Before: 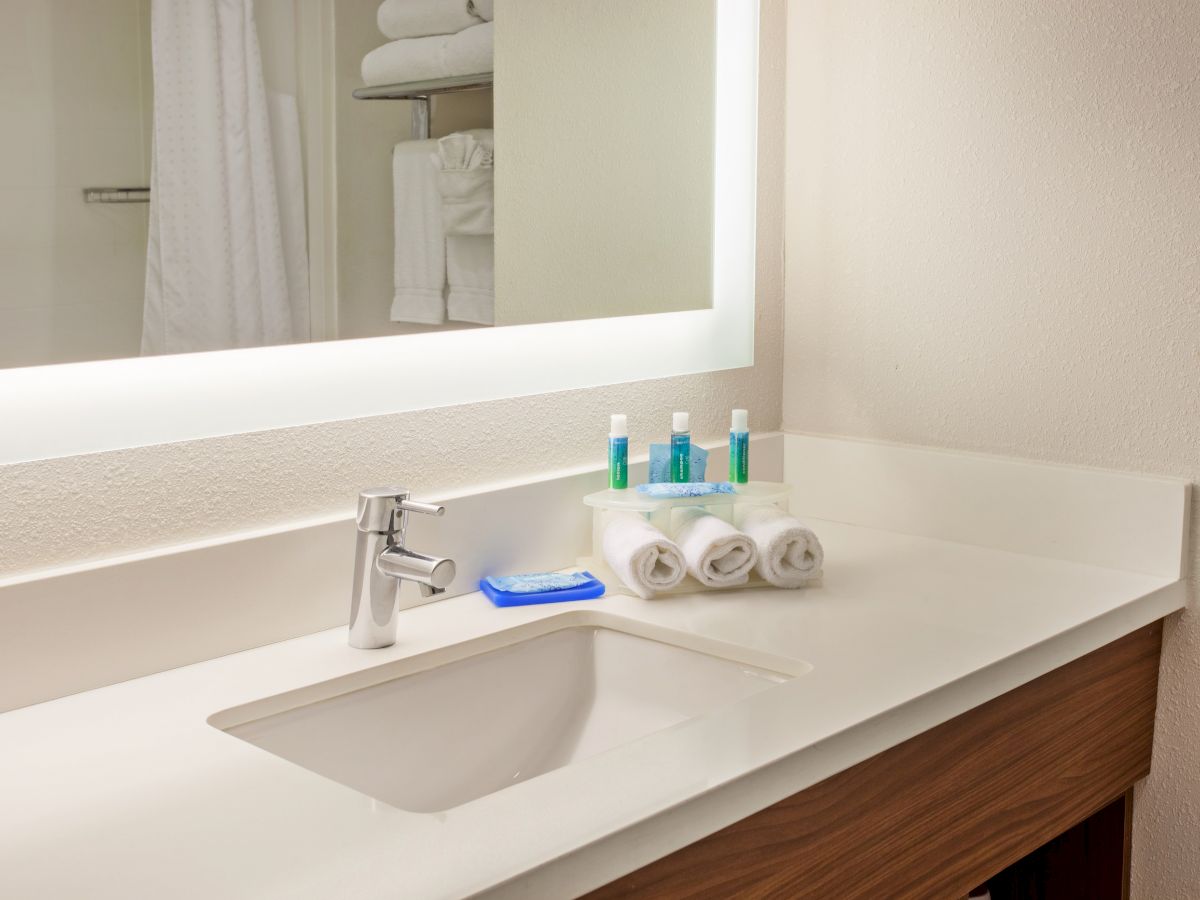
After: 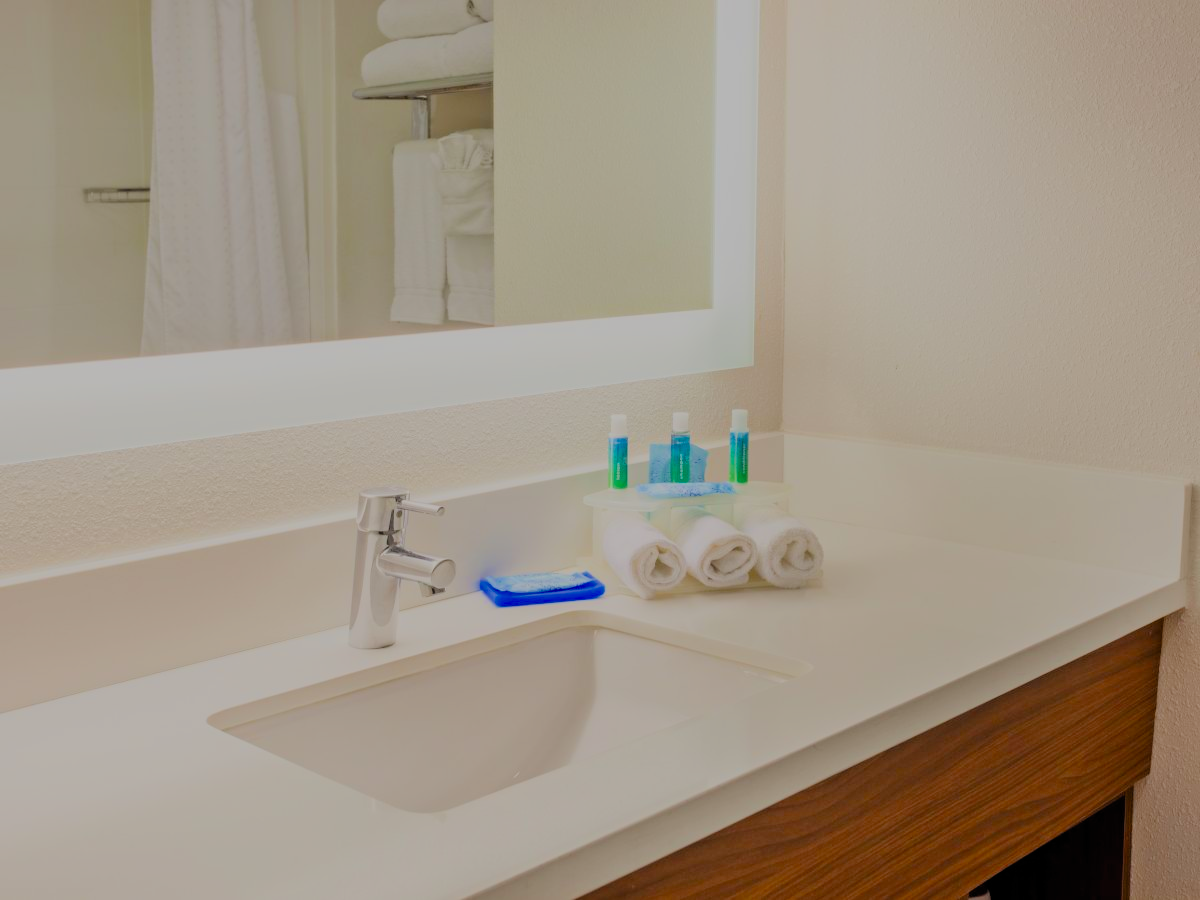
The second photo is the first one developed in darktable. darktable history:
contrast brightness saturation: contrast 0.04, saturation 0.07
filmic rgb: white relative exposure 8 EV, threshold 3 EV, hardness 2.44, latitude 10.07%, contrast 0.72, highlights saturation mix 10%, shadows ↔ highlights balance 1.38%, color science v4 (2020), enable highlight reconstruction true
